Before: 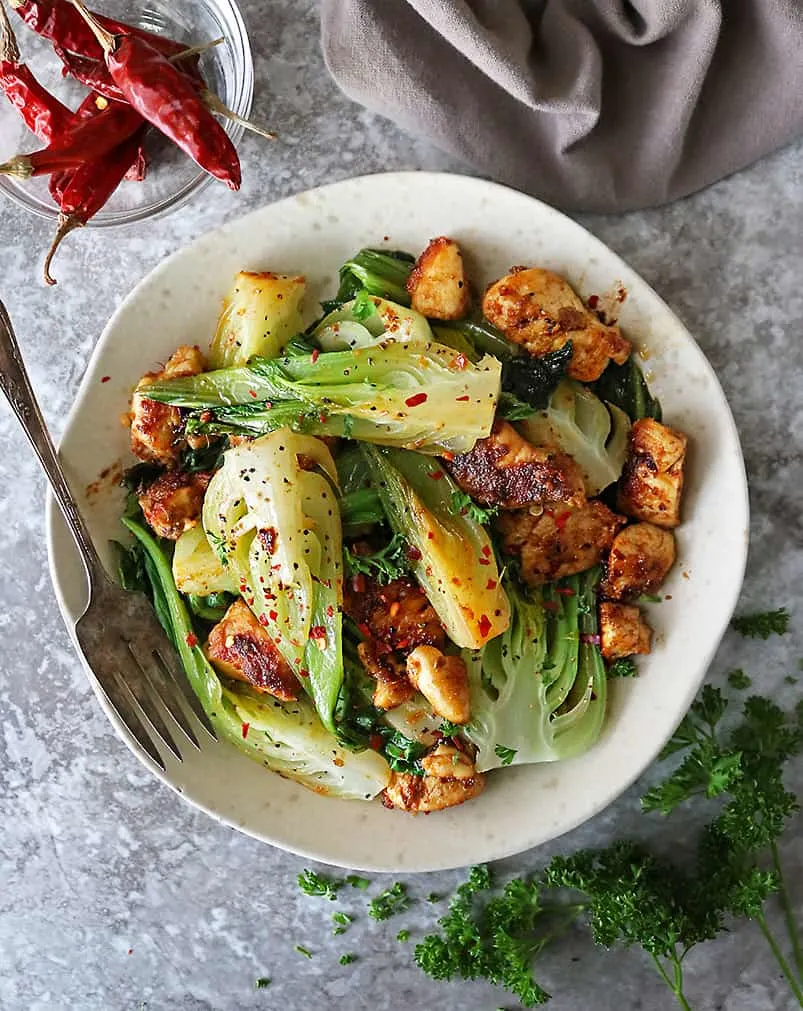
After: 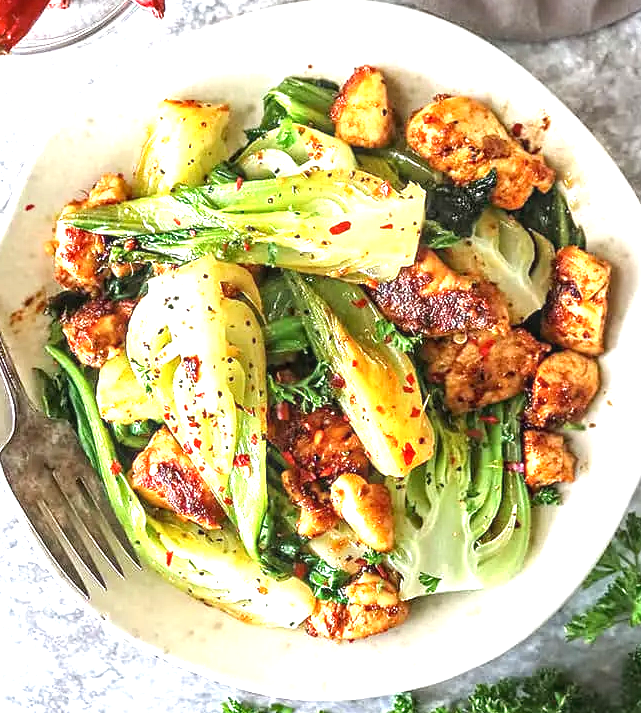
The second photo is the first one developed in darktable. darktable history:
tone curve: curves: ch0 [(0, 0) (0.584, 0.595) (1, 1)], preserve colors none
exposure: black level correction 0, exposure 1.386 EV, compensate exposure bias true, compensate highlight preservation false
local contrast: on, module defaults
crop: left 9.54%, top 17.061%, right 10.603%, bottom 12.331%
